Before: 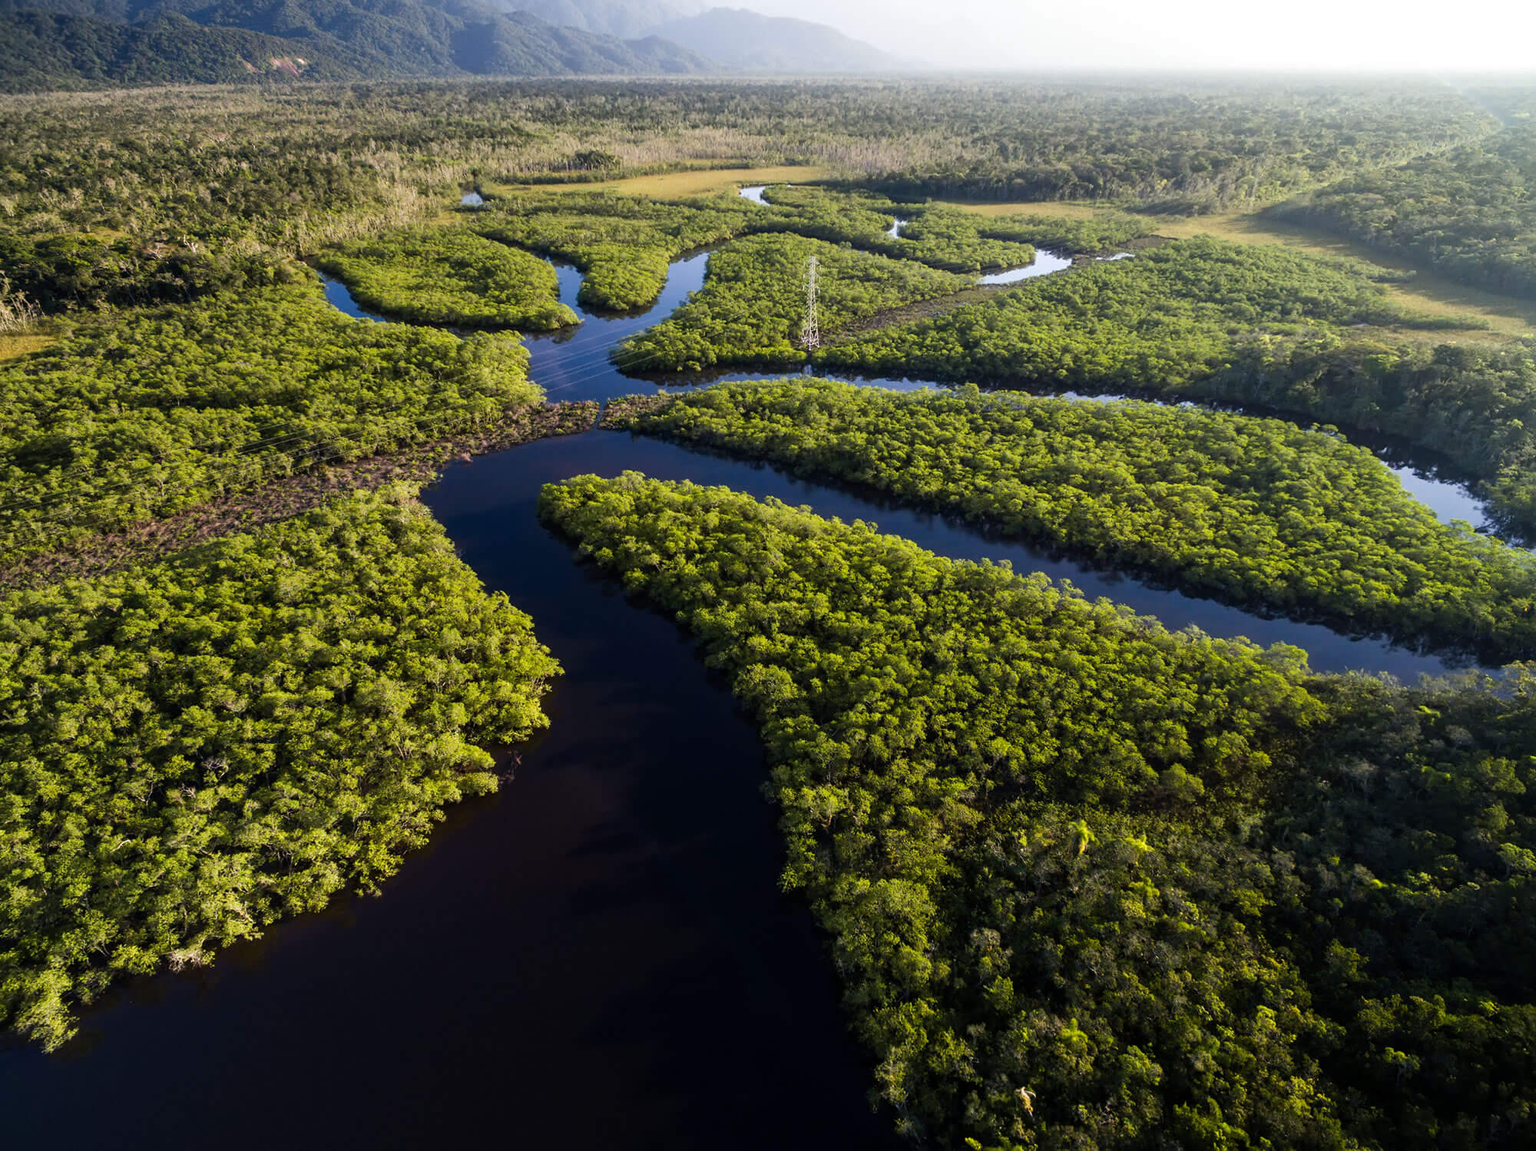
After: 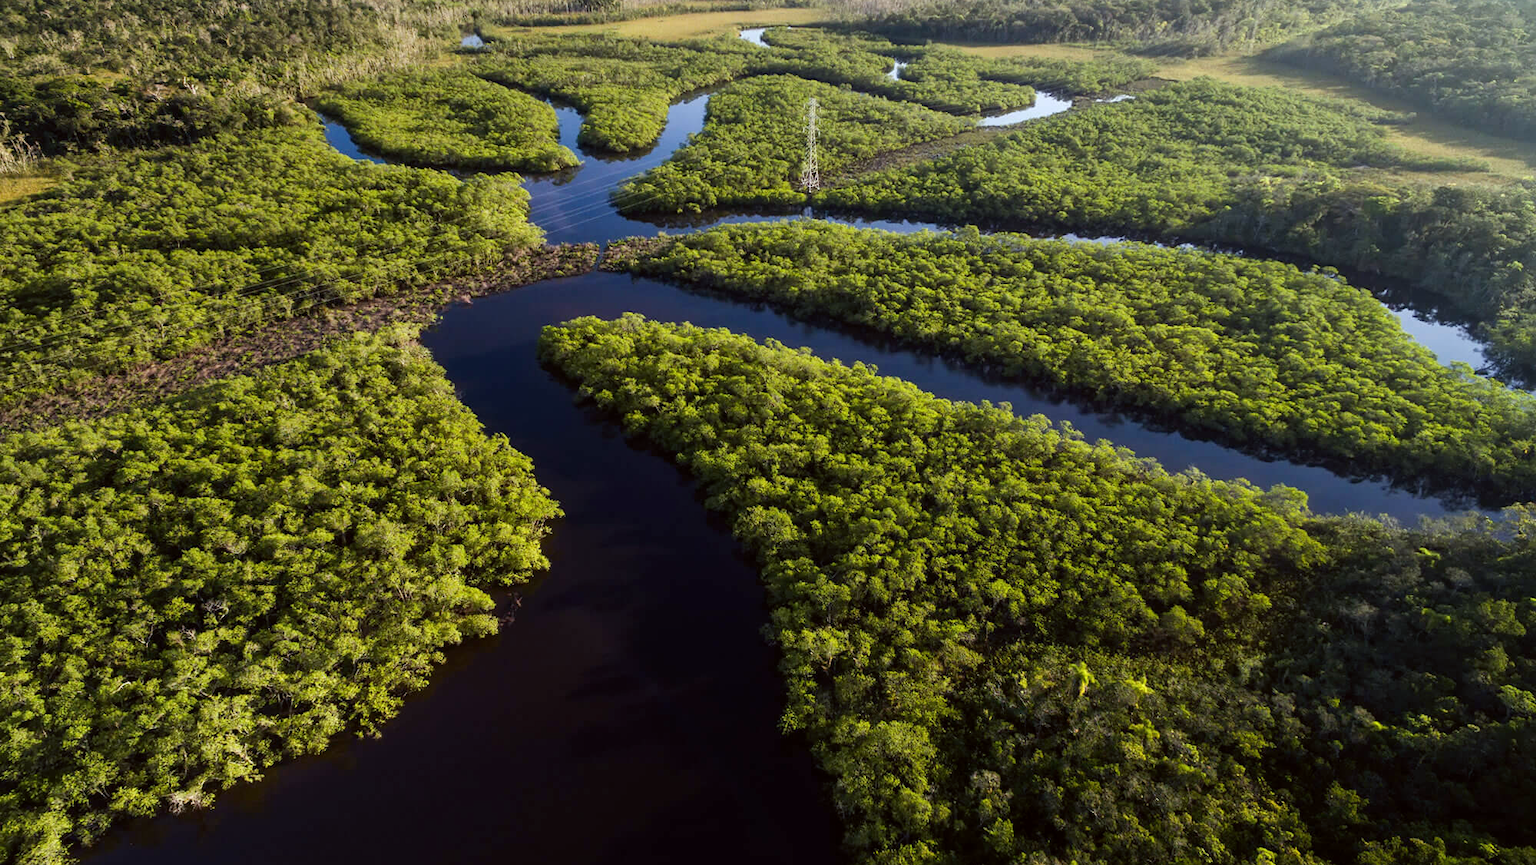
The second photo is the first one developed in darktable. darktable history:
color correction: highlights a* -2.86, highlights b* -2.26, shadows a* 1.98, shadows b* 2.78
crop: top 13.754%, bottom 11.028%
